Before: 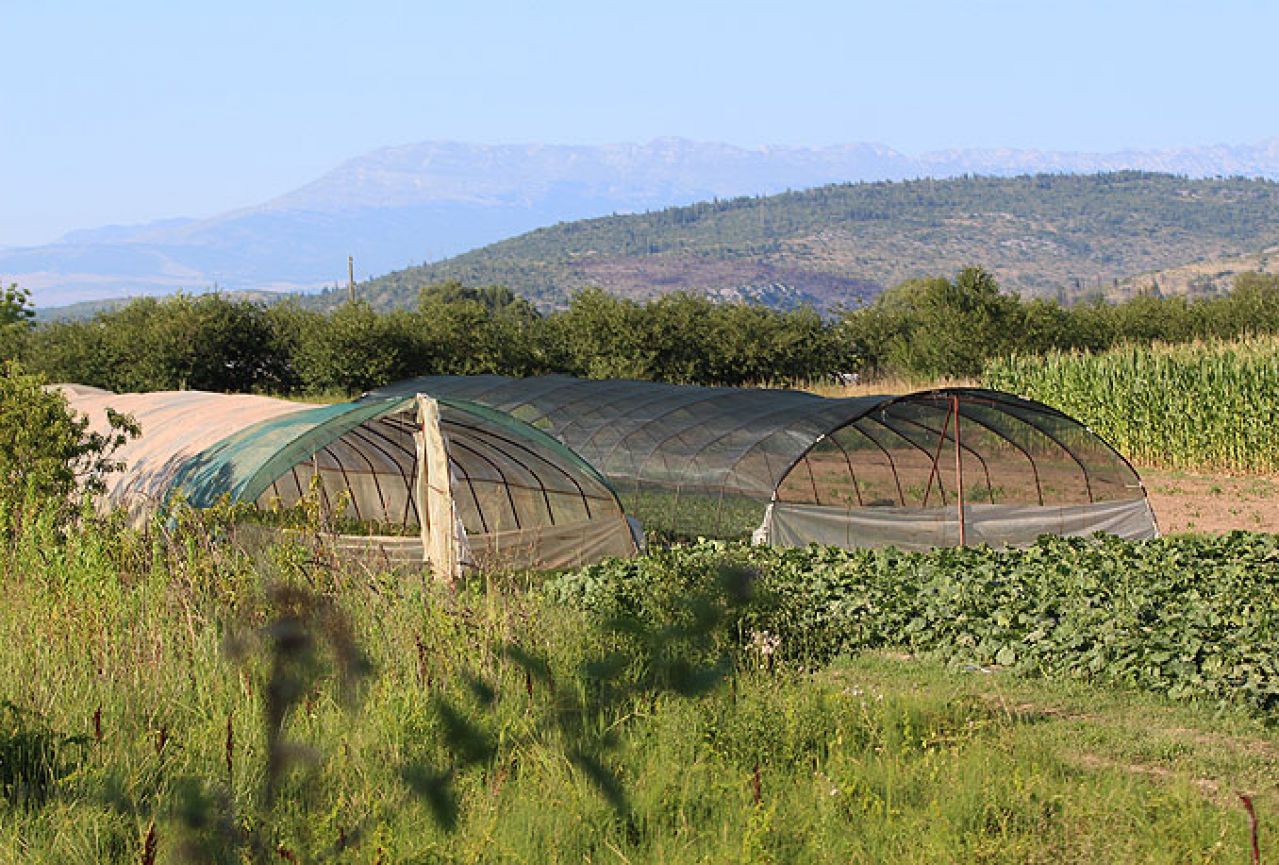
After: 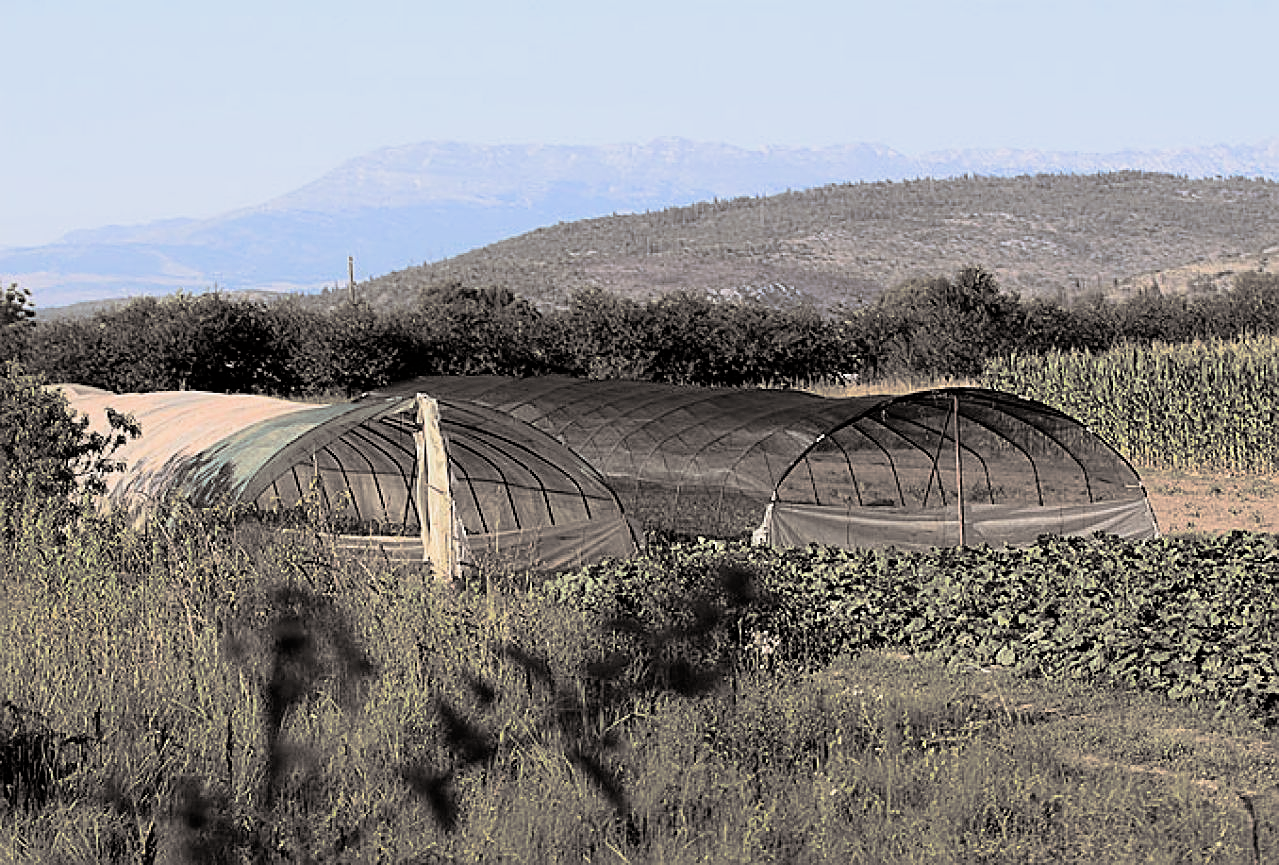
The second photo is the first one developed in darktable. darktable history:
sharpen: on, module defaults
split-toning: shadows › hue 26°, shadows › saturation 0.09, highlights › hue 40°, highlights › saturation 0.18, balance -63, compress 0%
filmic rgb: black relative exposure -4.91 EV, white relative exposure 2.84 EV, hardness 3.7
